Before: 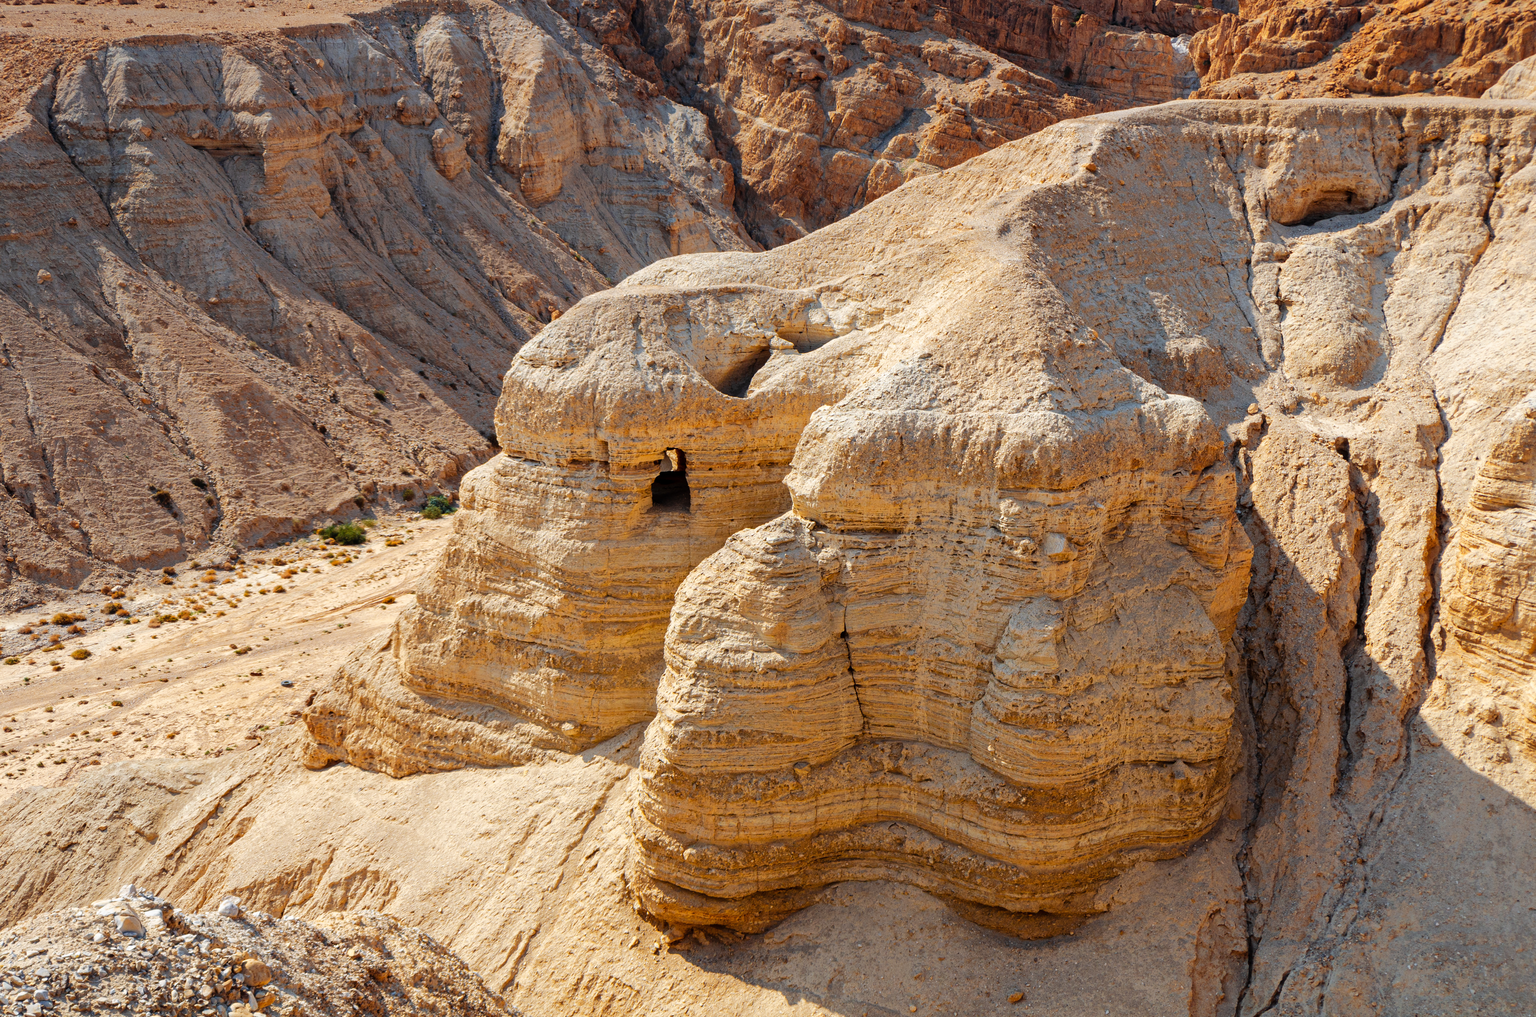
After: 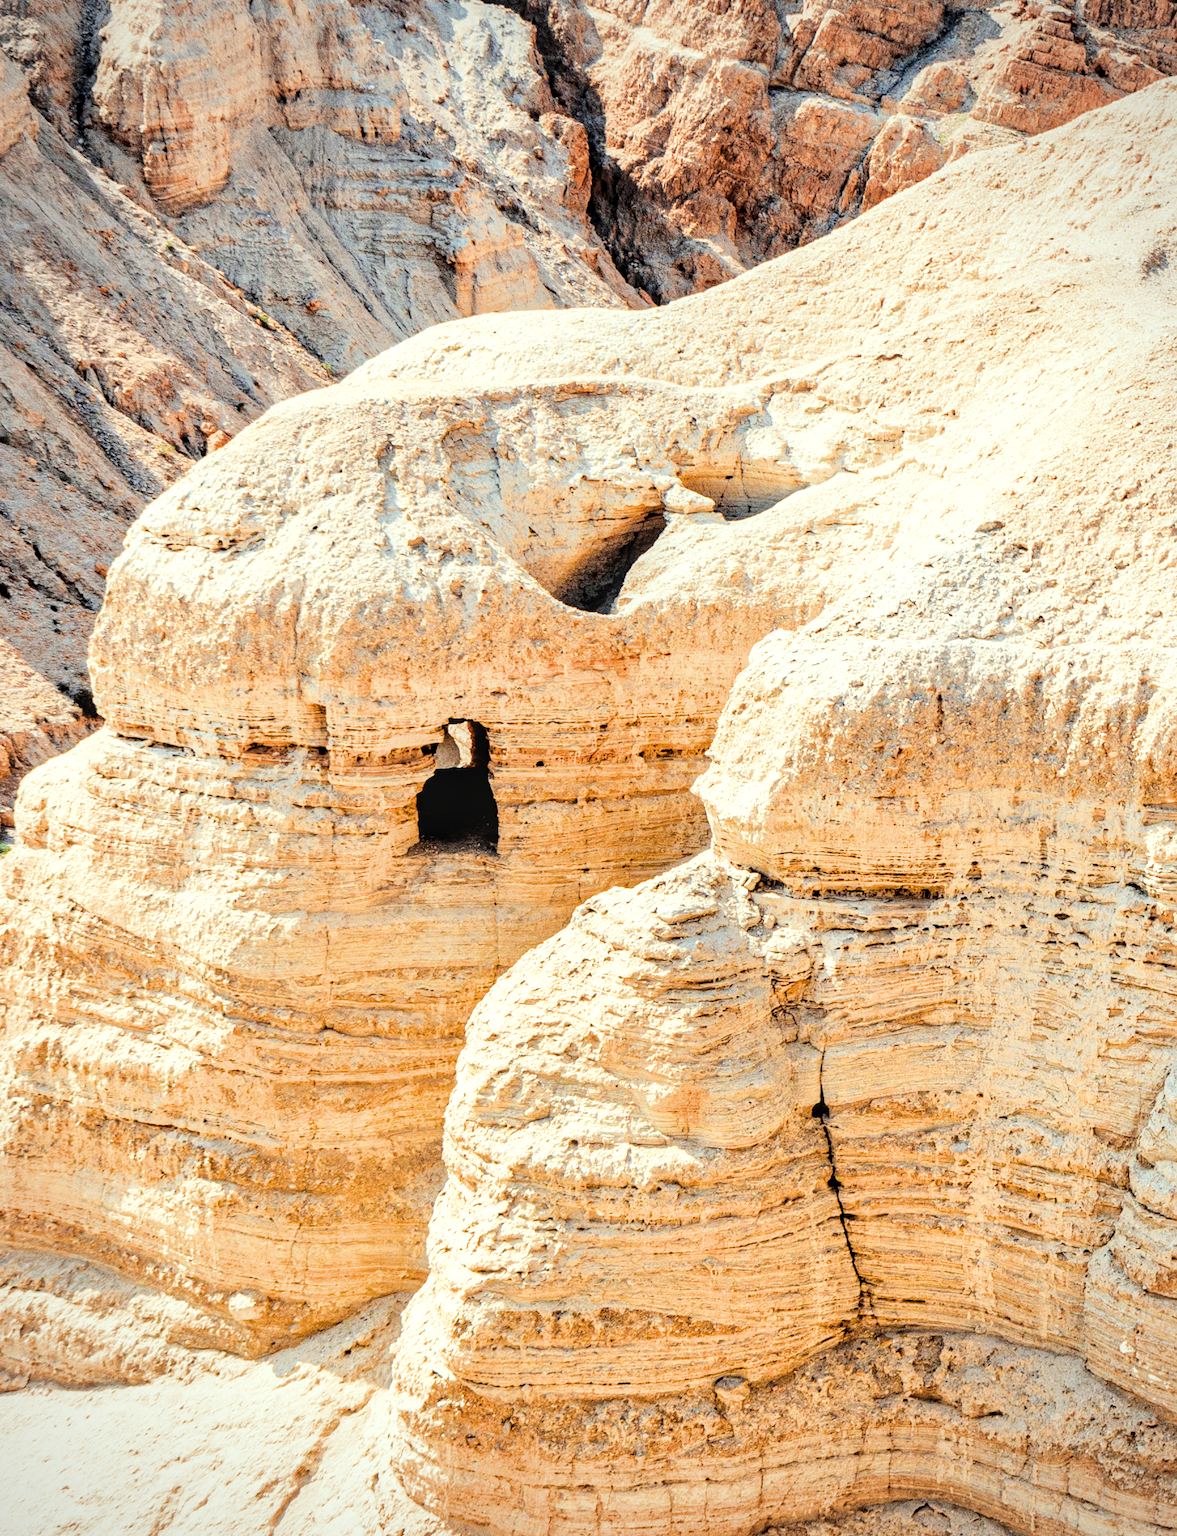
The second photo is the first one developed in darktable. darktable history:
local contrast: detail 130%
tone equalizer: -8 EV 0 EV, -7 EV -0.002 EV, -6 EV 0.003 EV, -5 EV -0.057 EV, -4 EV -0.138 EV, -3 EV -0.173 EV, -2 EV 0.227 EV, -1 EV 0.704 EV, +0 EV 0.467 EV
color balance rgb: perceptual saturation grading › global saturation 0.345%, global vibrance -16.986%, contrast -6.284%
vignetting: fall-off radius 81.3%, brightness -0.575
exposure: black level correction 0, exposure 1.2 EV, compensate exposure bias true, compensate highlight preservation false
filmic rgb: black relative exposure -5.14 EV, white relative exposure 3.98 EV, hardness 2.89, contrast 1.3, highlights saturation mix -29.88%
crop and rotate: left 29.448%, top 10.274%, right 33.903%, bottom 17.538%
color correction: highlights a* -4.77, highlights b* 5.05, saturation 0.97
